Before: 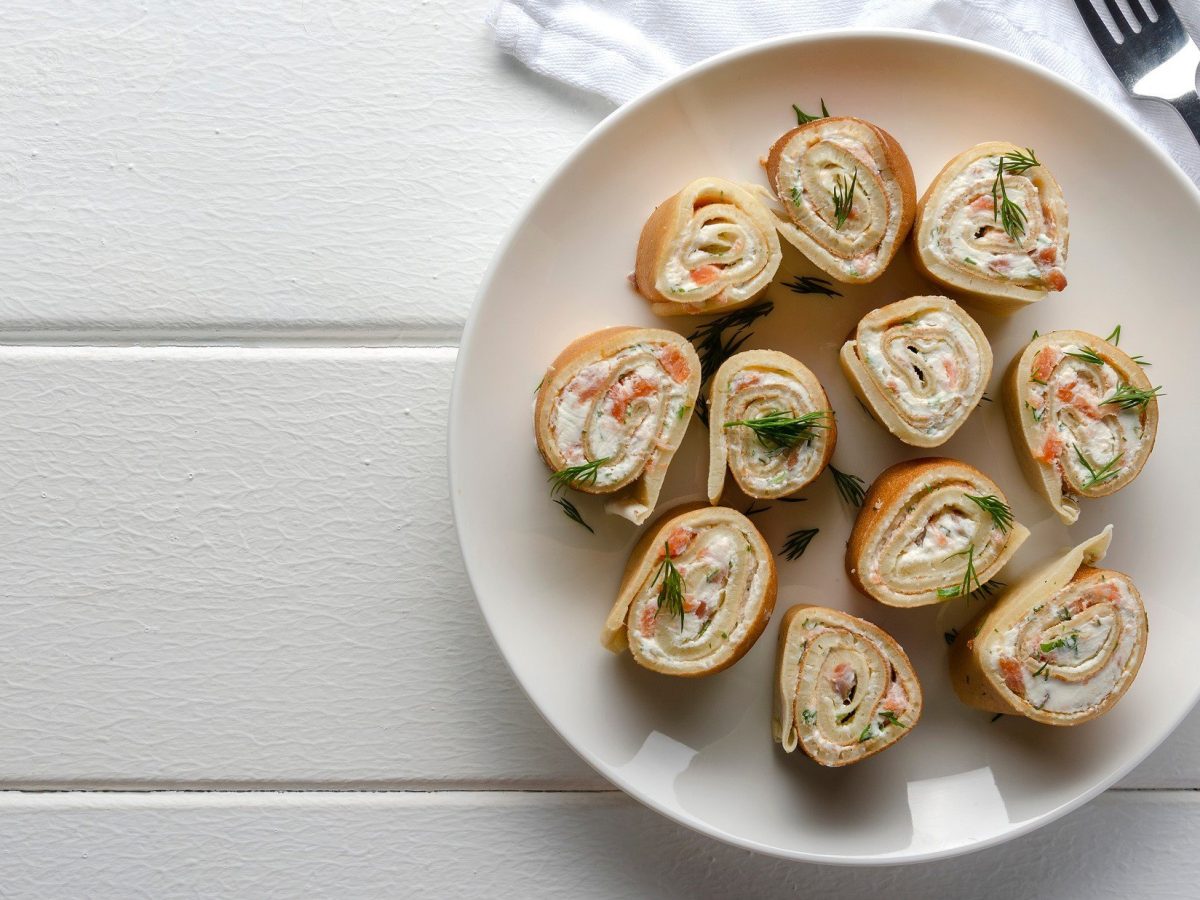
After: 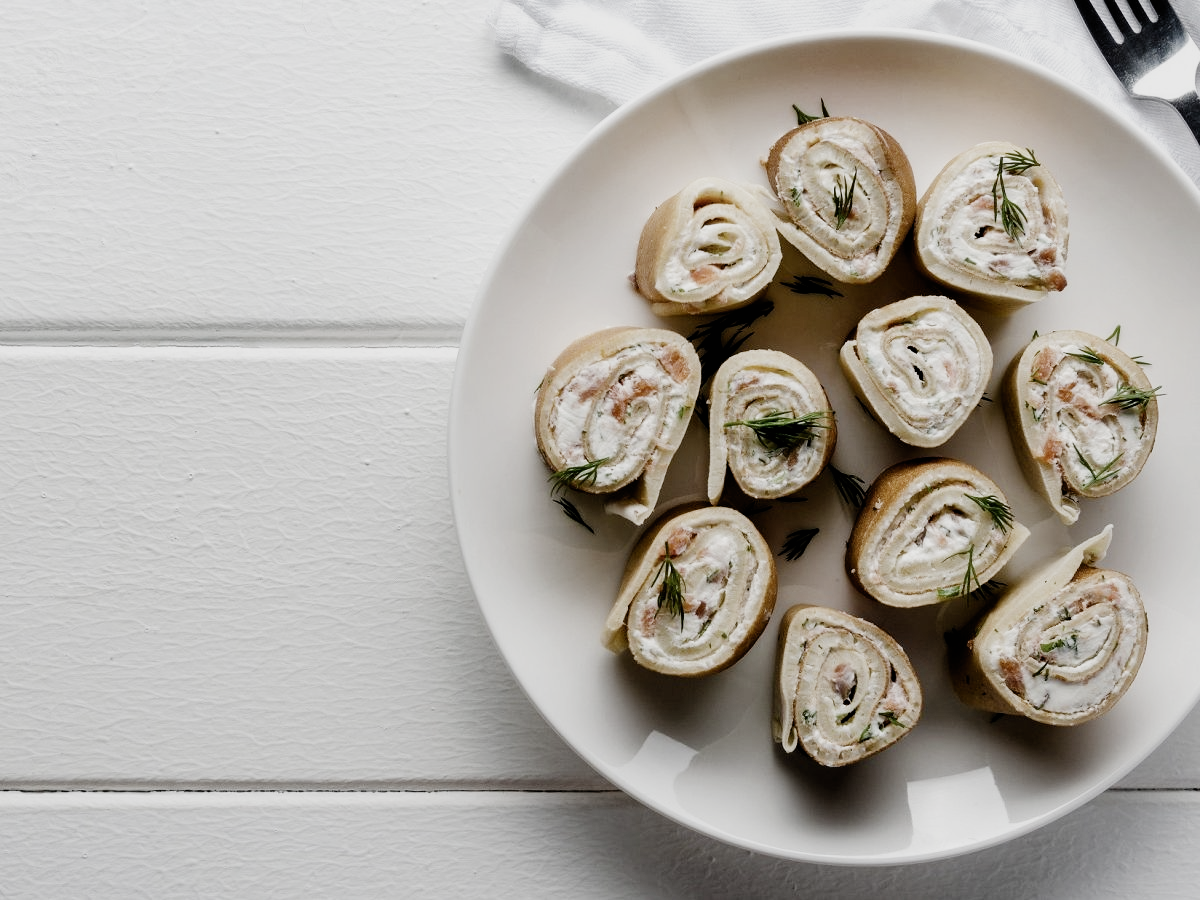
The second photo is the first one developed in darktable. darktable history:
filmic rgb: black relative exposure -5.14 EV, white relative exposure 3.96 EV, threshold 3.06 EV, hardness 2.88, contrast 1.408, highlights saturation mix -29.72%, preserve chrominance no, color science v4 (2020), type of noise poissonian, enable highlight reconstruction true
